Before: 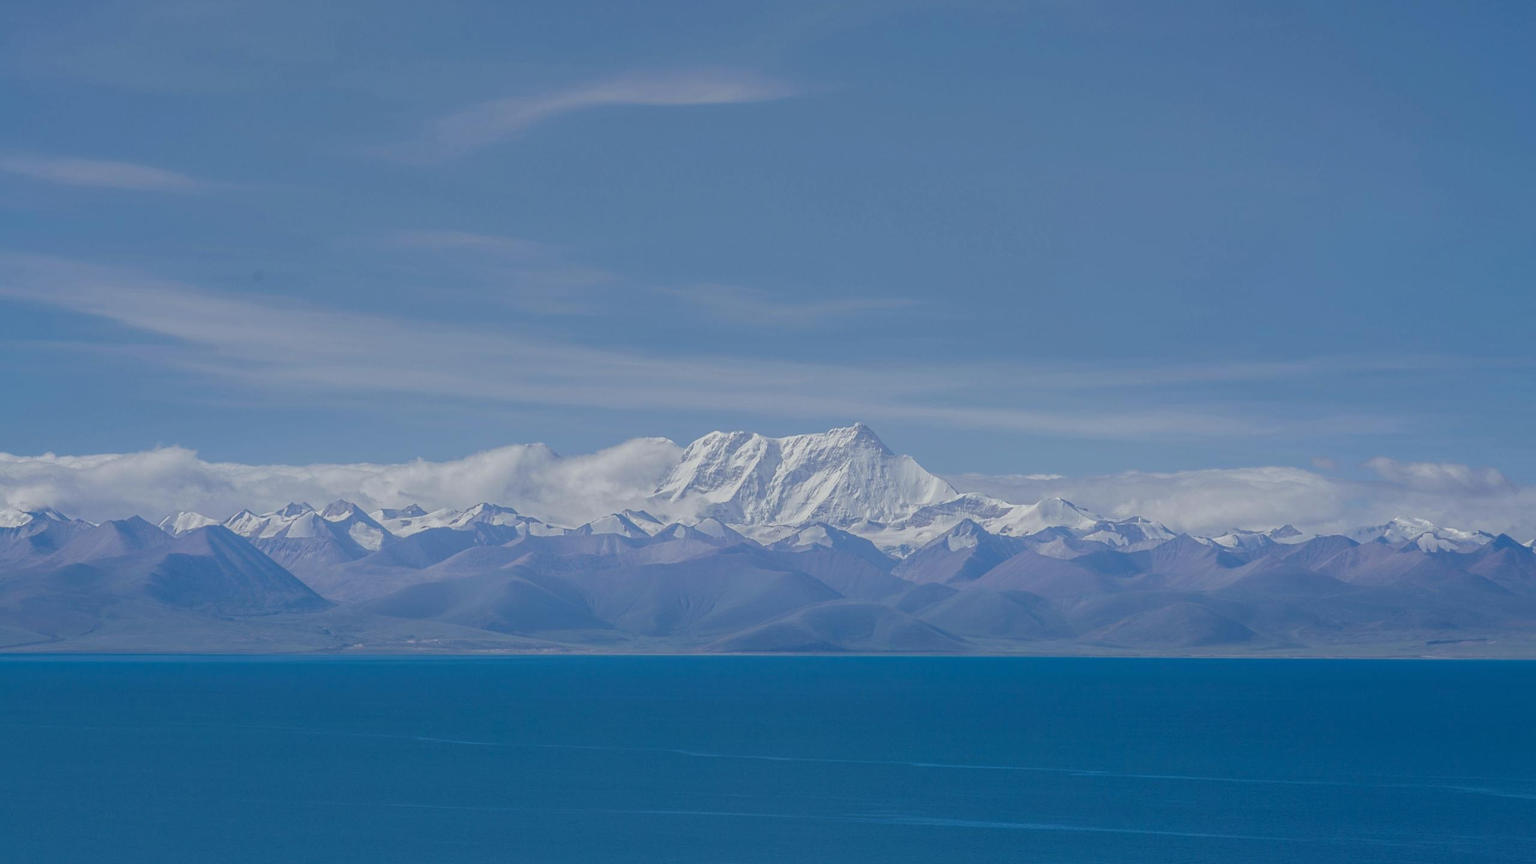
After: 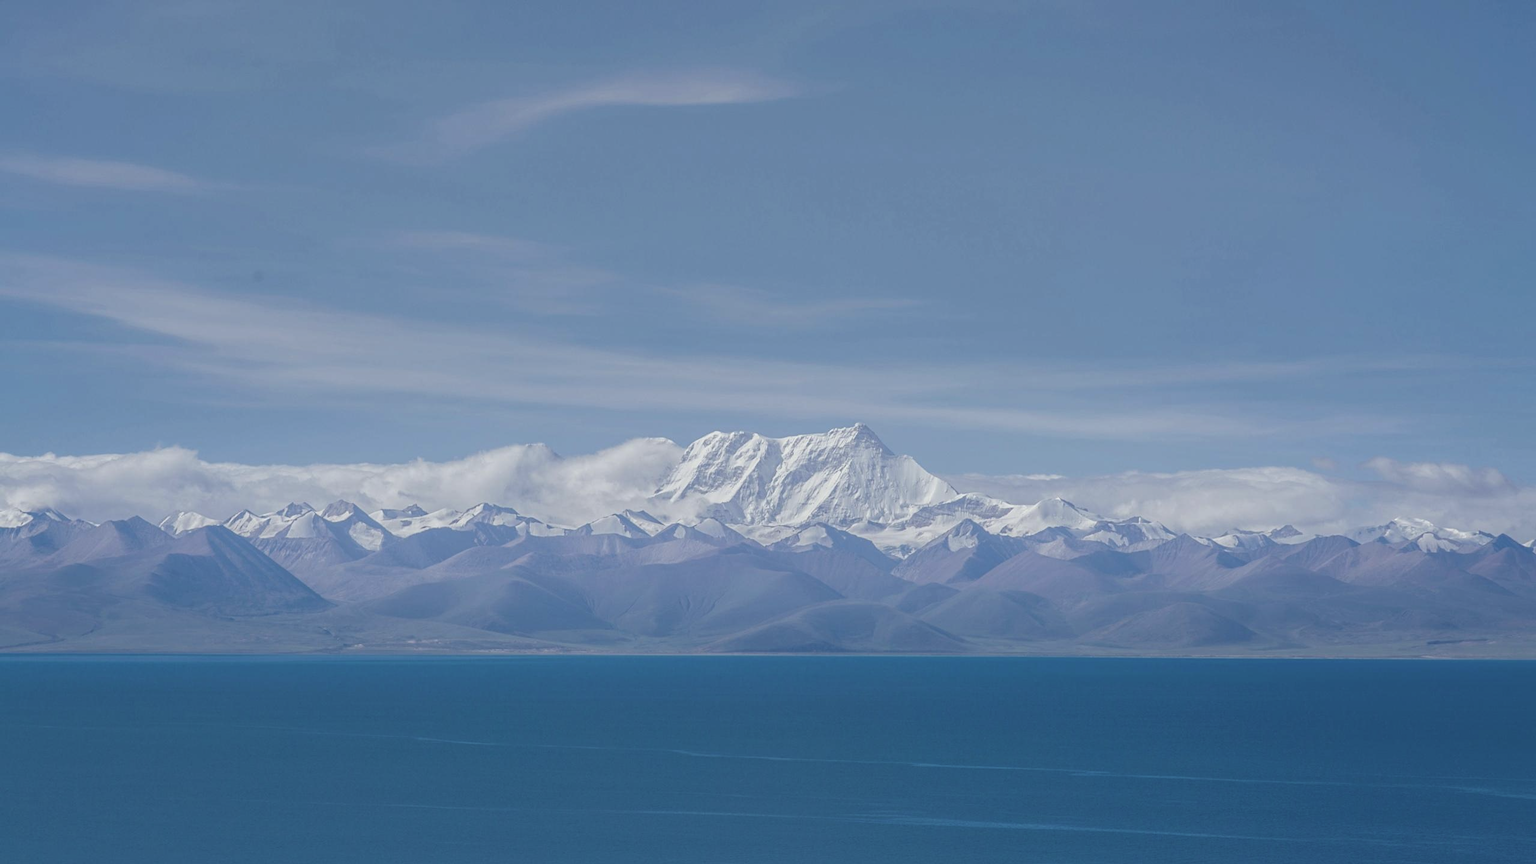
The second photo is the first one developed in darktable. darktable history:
color correction: highlights b* 0.036, saturation 0.805
tone equalizer: -8 EV -0.452 EV, -7 EV -0.414 EV, -6 EV -0.359 EV, -5 EV -0.223 EV, -3 EV 0.235 EV, -2 EV 0.335 EV, -1 EV 0.364 EV, +0 EV 0.425 EV, smoothing diameter 2.02%, edges refinement/feathering 17.77, mask exposure compensation -1.57 EV, filter diffusion 5
